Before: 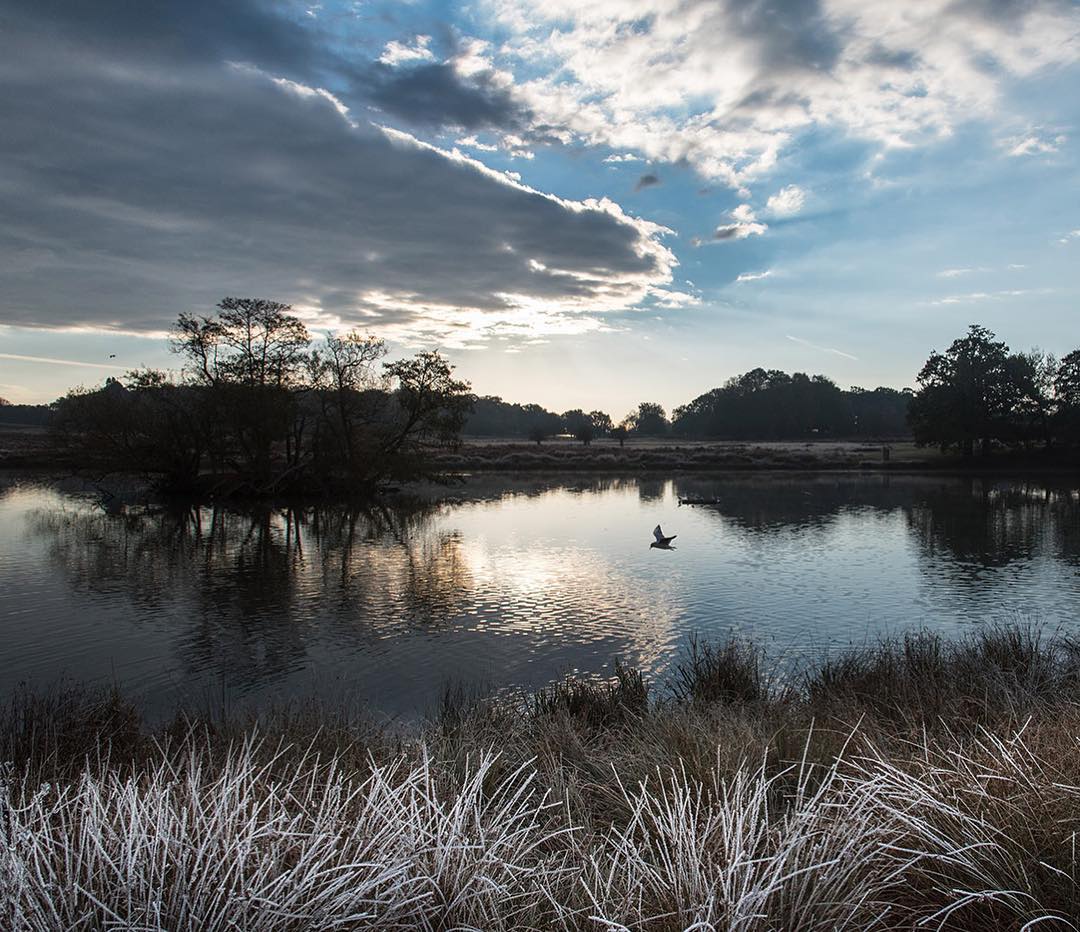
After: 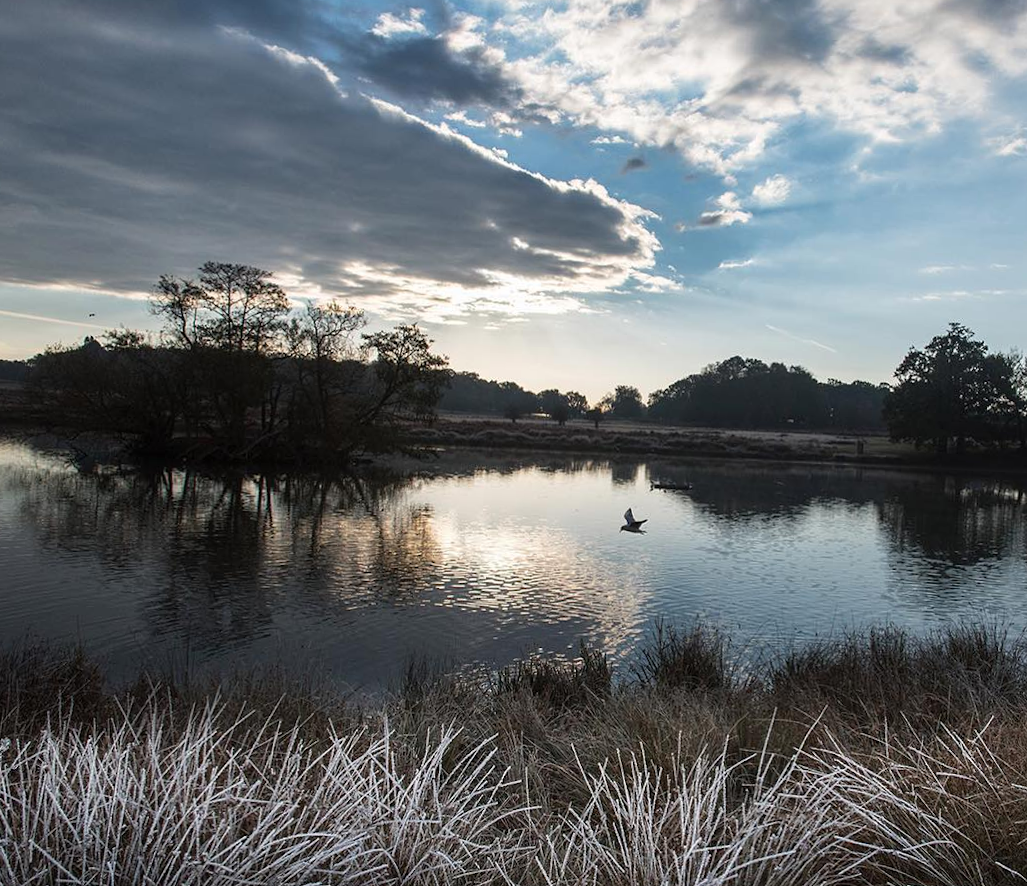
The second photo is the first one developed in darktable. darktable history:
crop and rotate: angle -2.58°
